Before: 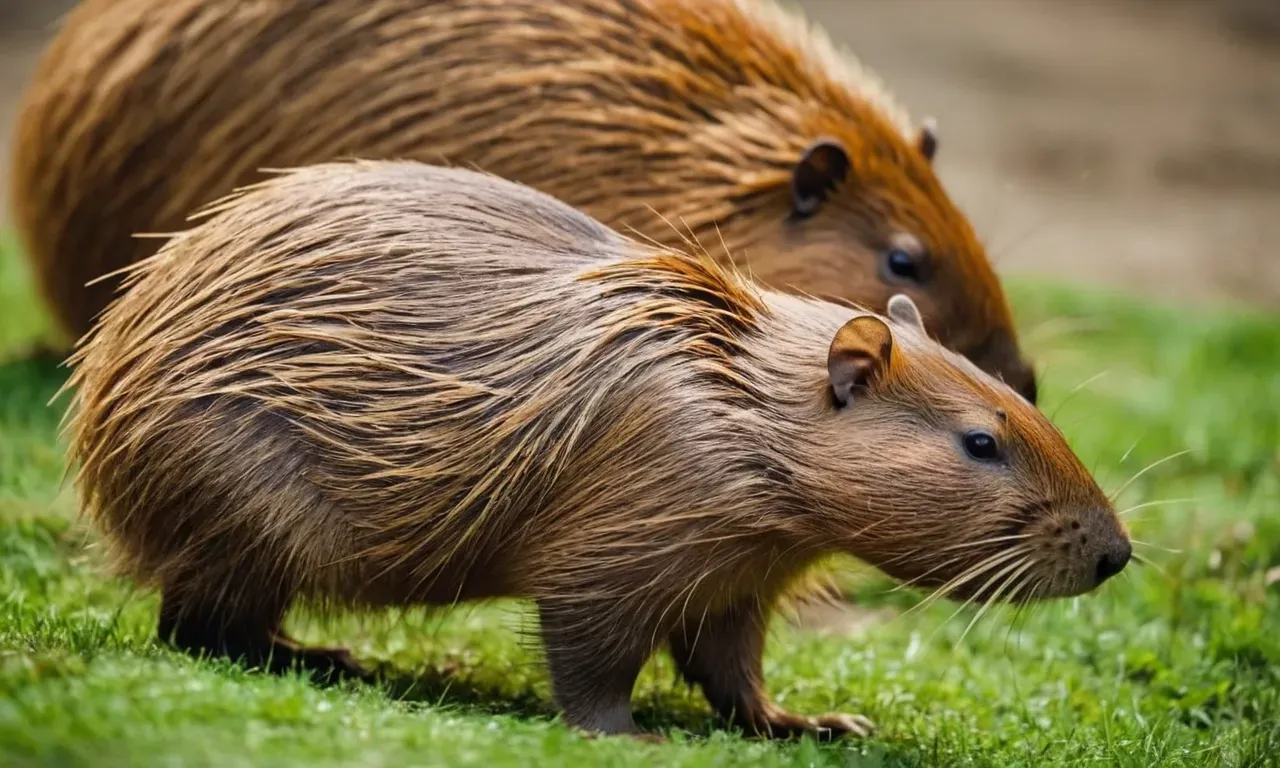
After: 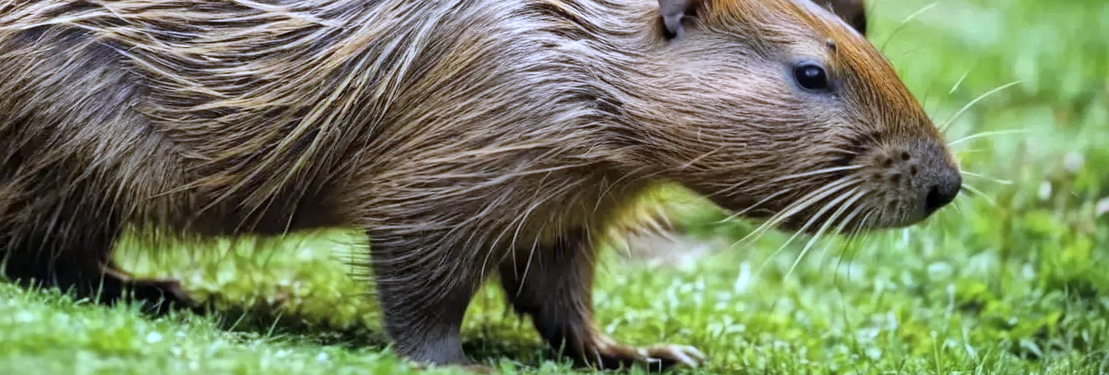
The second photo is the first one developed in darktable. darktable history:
global tonemap: drago (1, 100), detail 1
crop and rotate: left 13.306%, top 48.129%, bottom 2.928%
exposure: compensate highlight preservation false
white balance: red 0.871, blue 1.249
